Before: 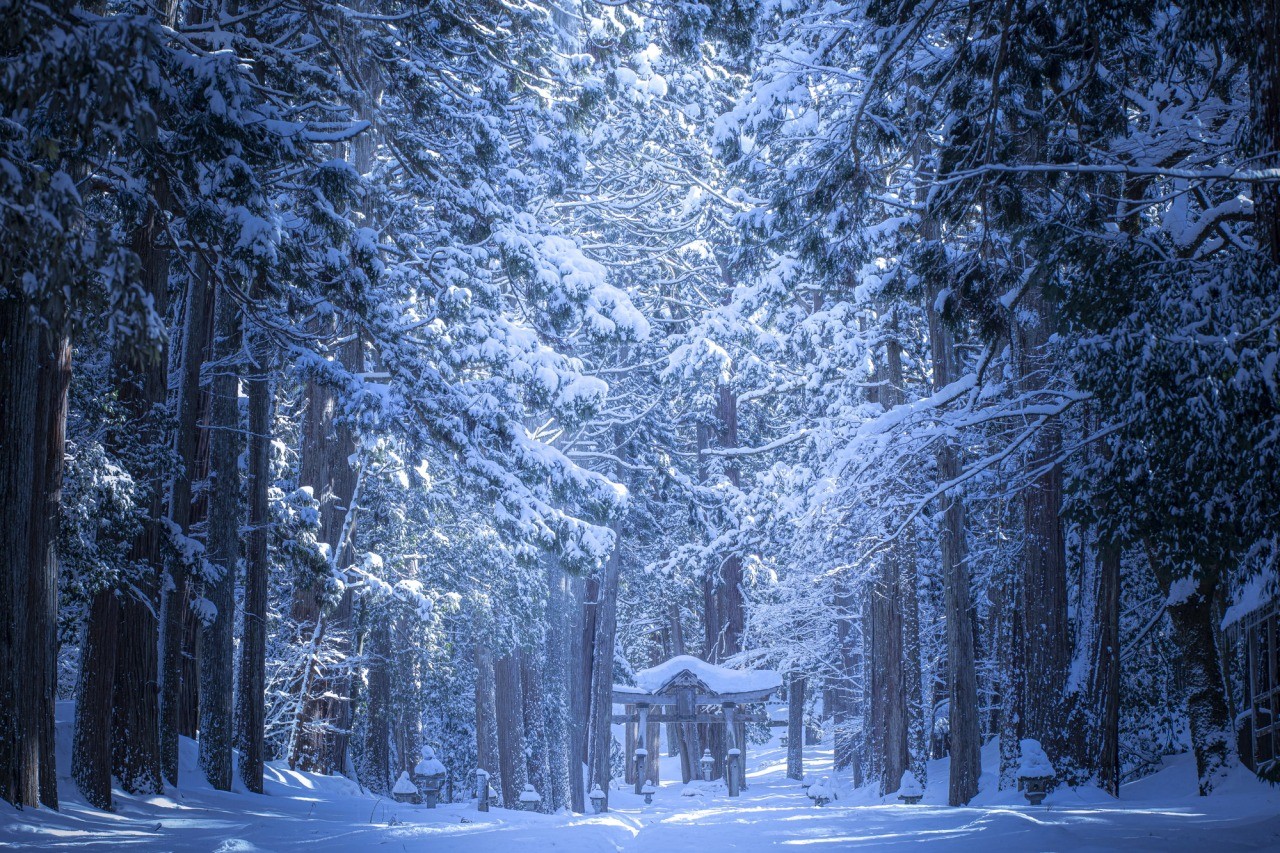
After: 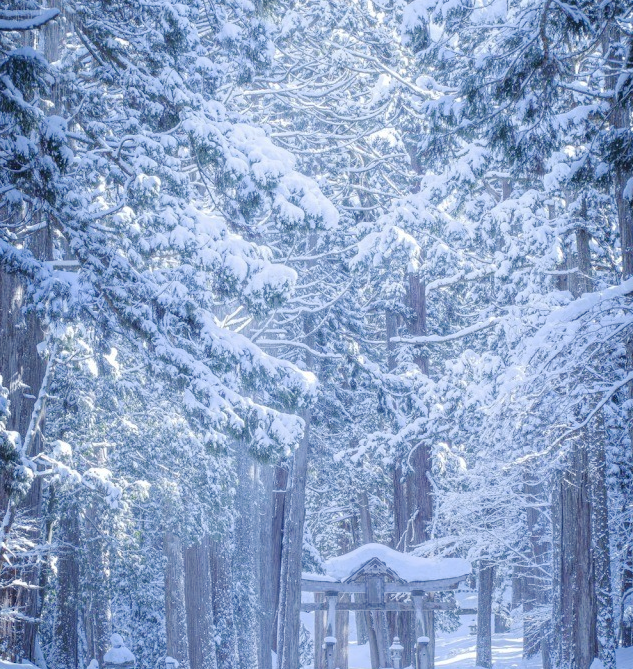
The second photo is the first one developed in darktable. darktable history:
crop and rotate: angle 0.02°, left 24.353%, top 13.219%, right 26.156%, bottom 8.224%
base curve: curves: ch0 [(0, 0) (0.158, 0.273) (0.879, 0.895) (1, 1)], preserve colors none
